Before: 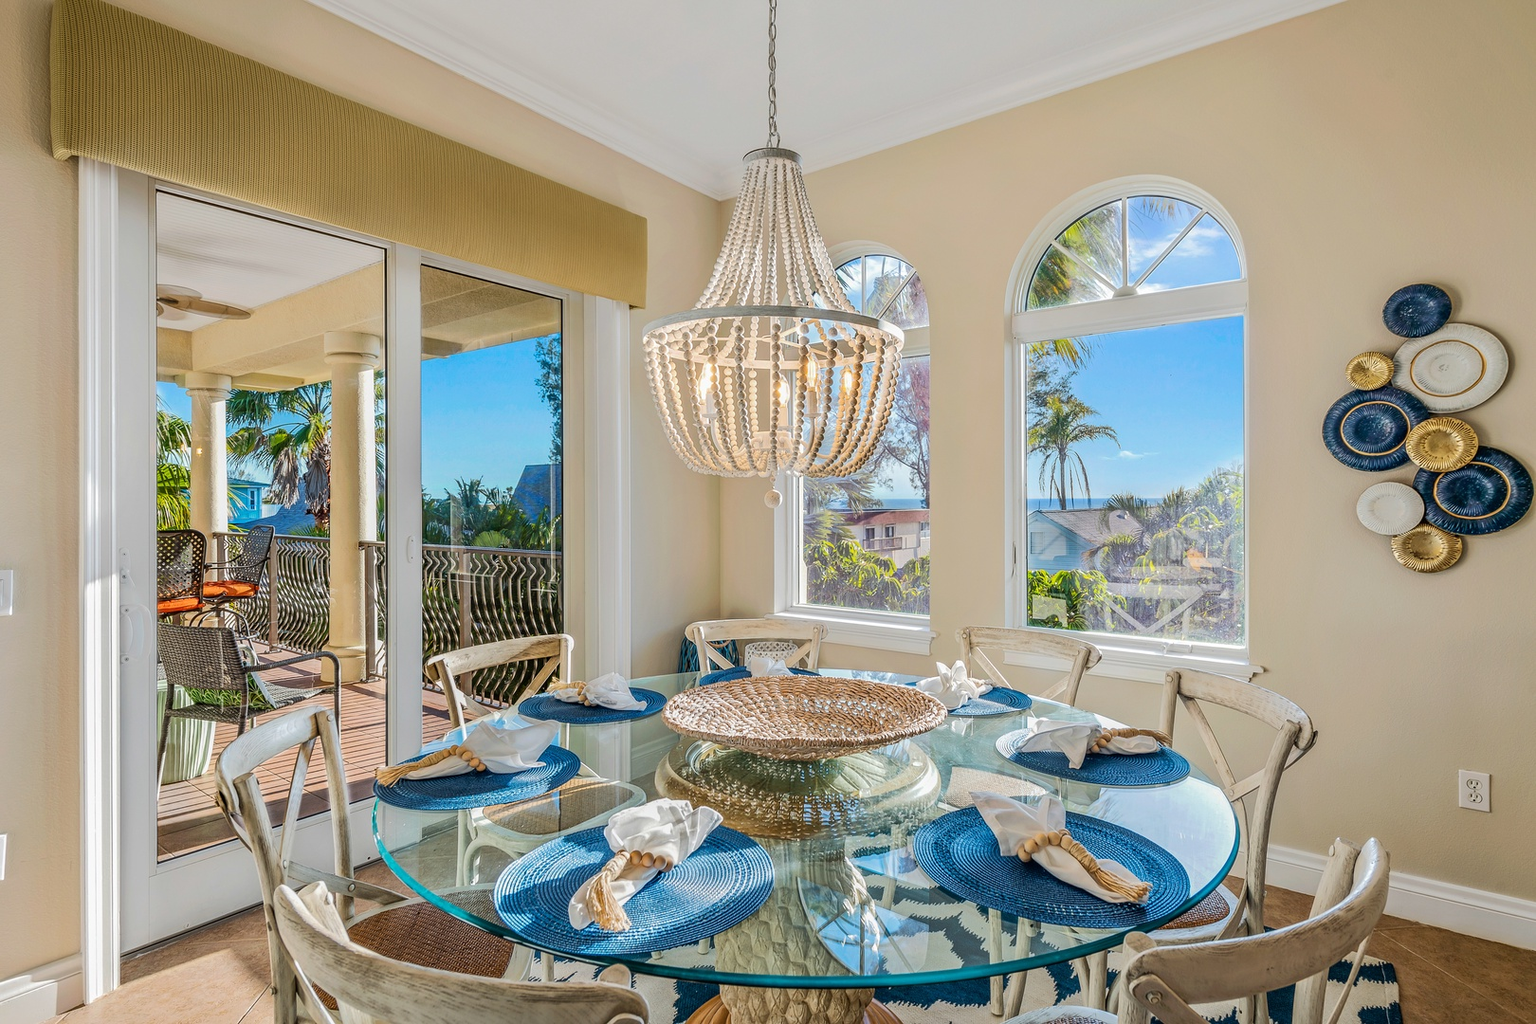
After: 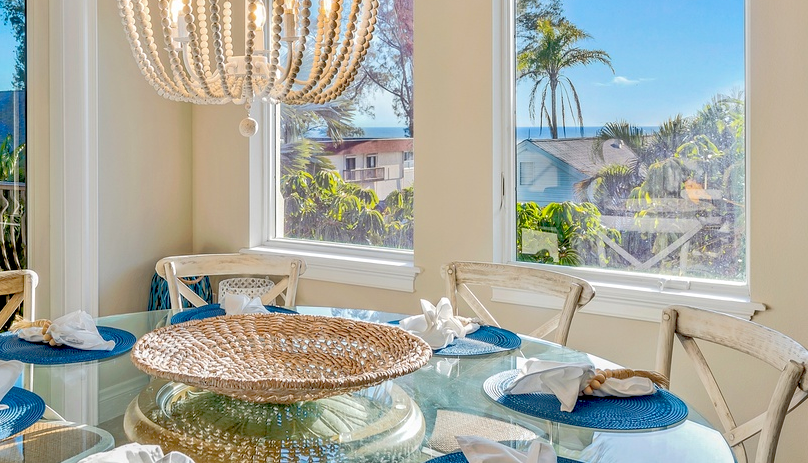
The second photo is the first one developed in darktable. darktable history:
exposure: black level correction 0.012, compensate highlight preservation false
crop: left 35.012%, top 36.995%, right 15.098%, bottom 20.105%
tone equalizer: -7 EV 0.15 EV, -6 EV 0.613 EV, -5 EV 1.15 EV, -4 EV 1.3 EV, -3 EV 1.16 EV, -2 EV 0.6 EV, -1 EV 0.166 EV, smoothing 1
